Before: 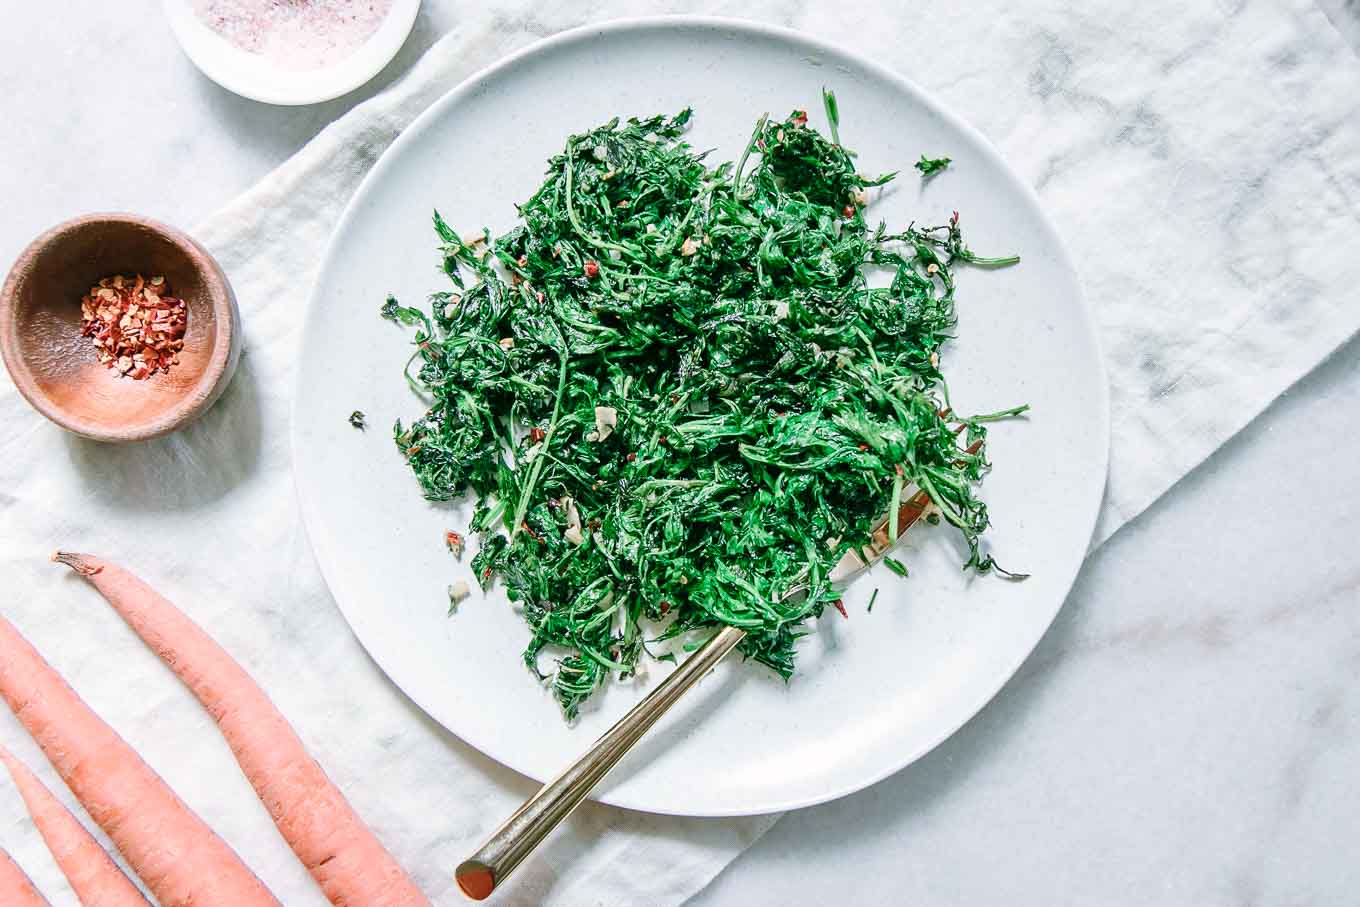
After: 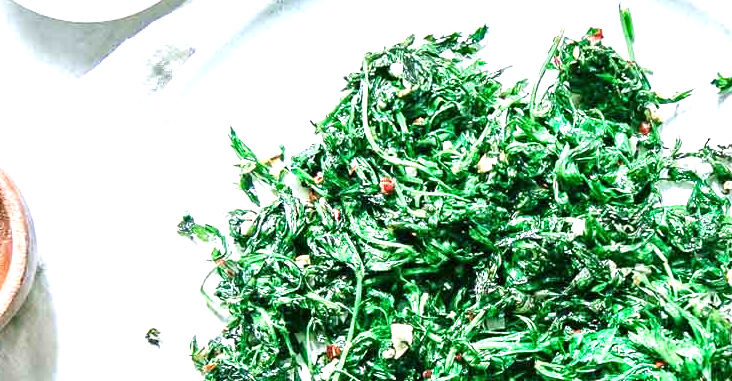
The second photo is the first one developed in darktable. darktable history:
crop: left 15.018%, top 9.234%, right 31.14%, bottom 48.743%
exposure: black level correction 0, exposure 1.098 EV, compensate exposure bias true, compensate highlight preservation false
haze removal: adaptive false
